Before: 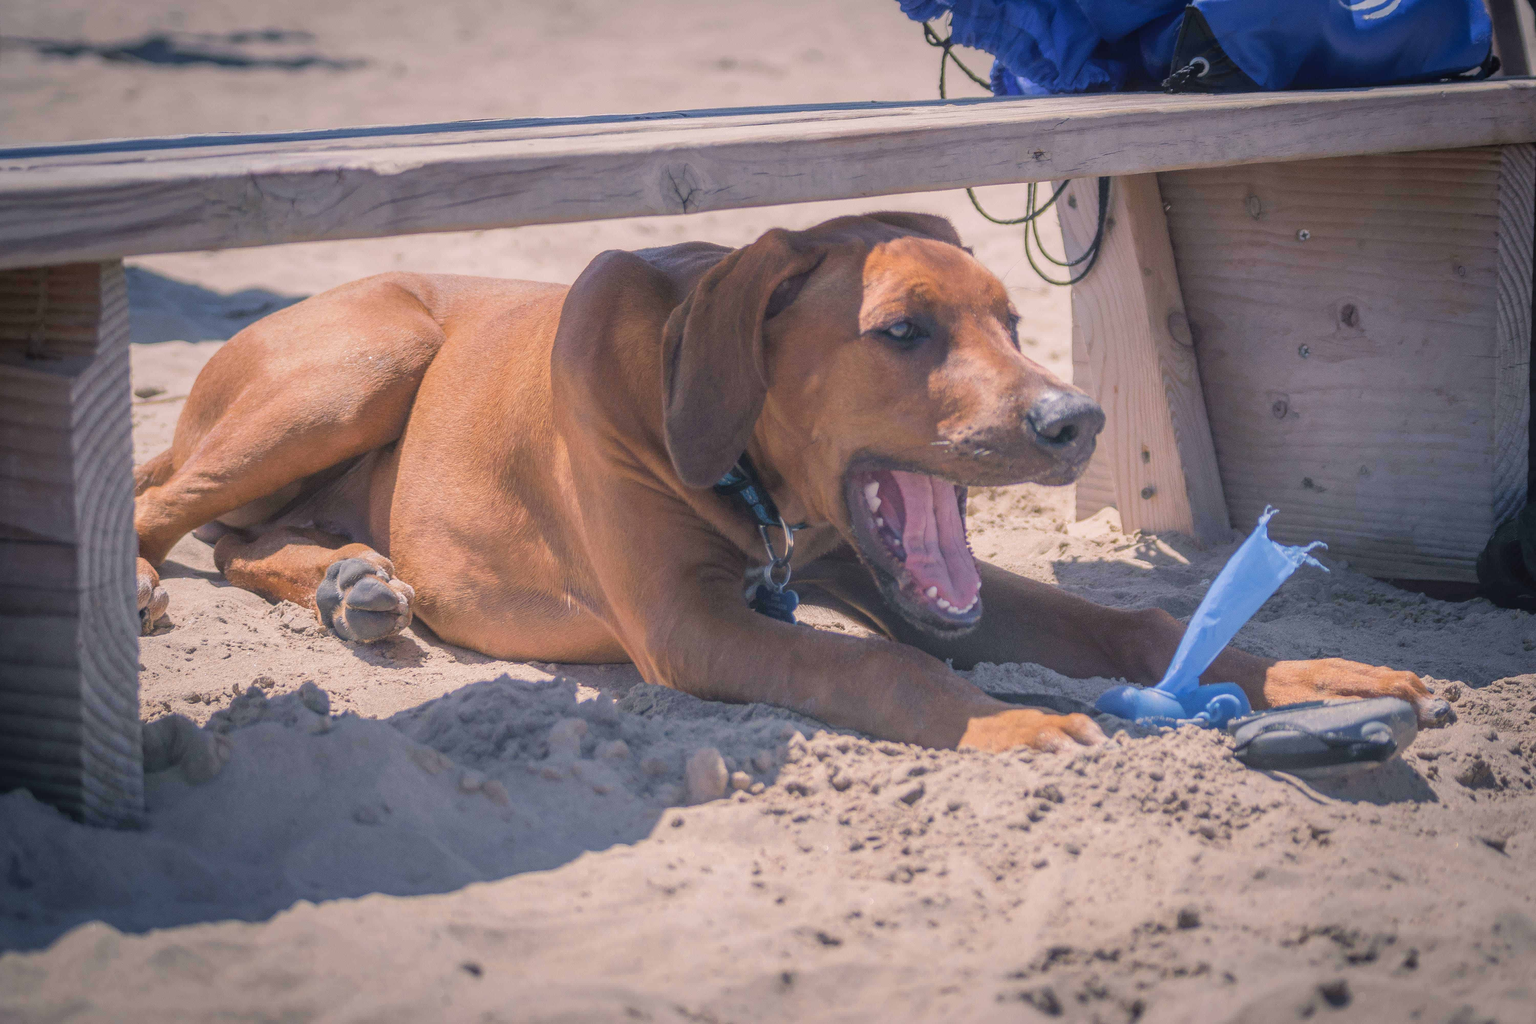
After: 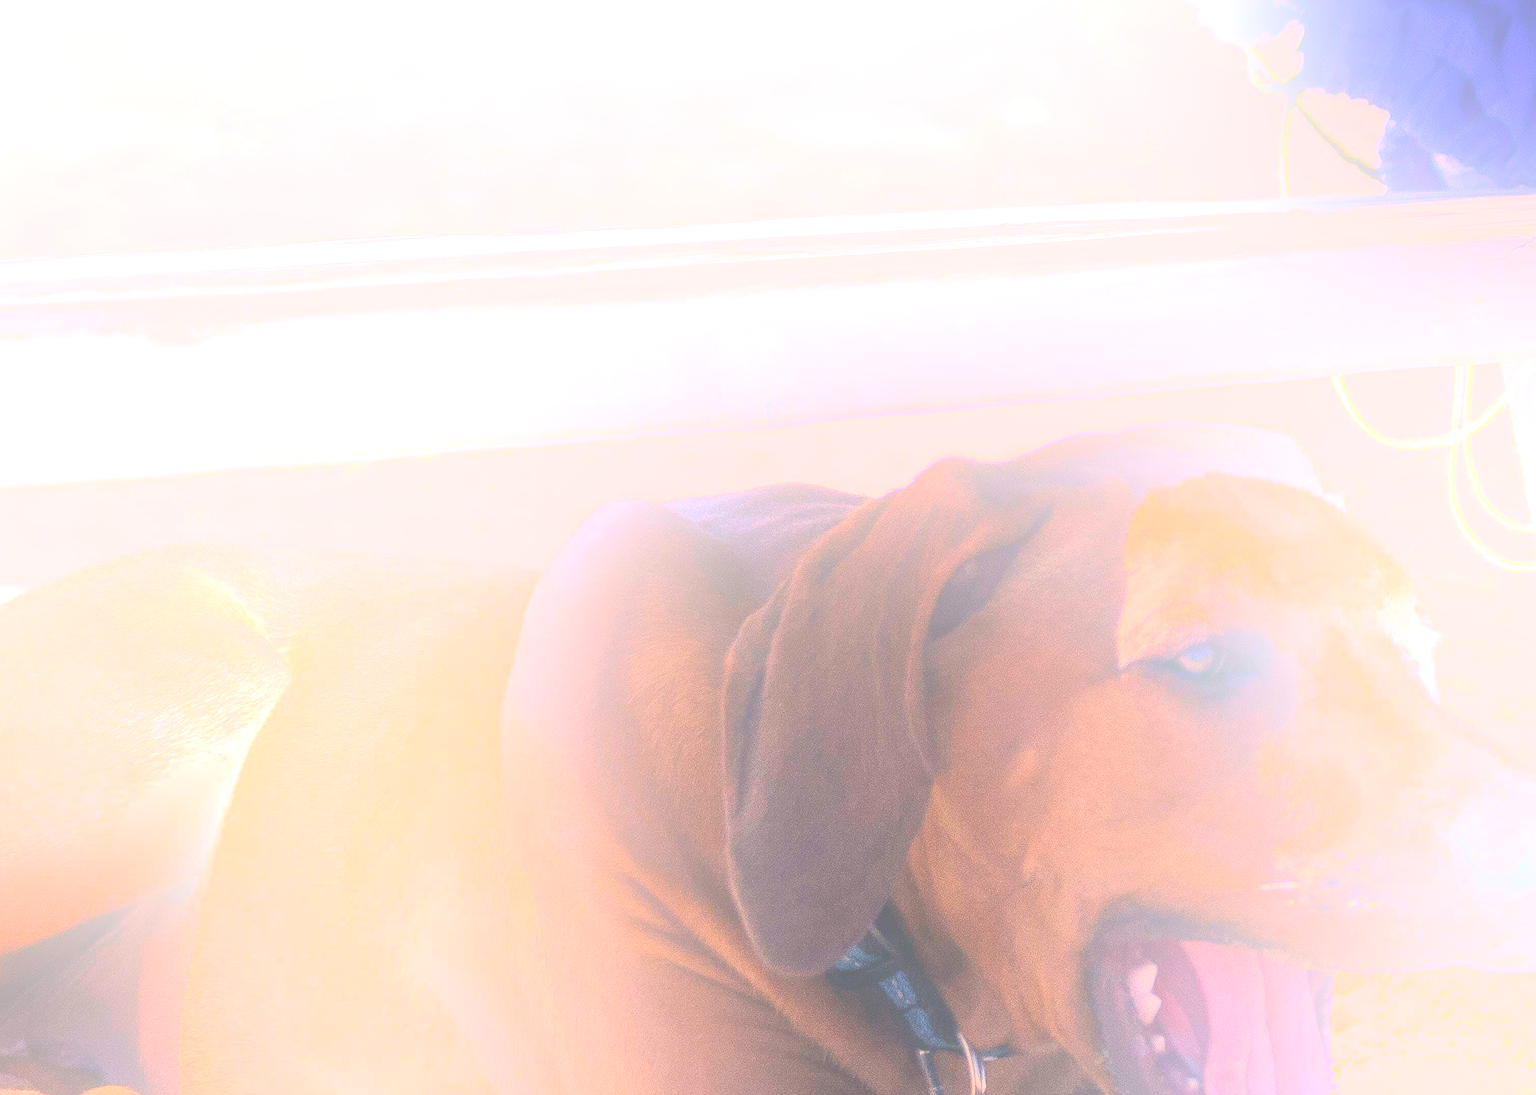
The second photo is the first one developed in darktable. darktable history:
crop: left 19.556%, right 30.401%, bottom 46.458%
contrast brightness saturation: contrast 0.28
color correction: highlights a* 14.52, highlights b* 4.84
bloom: size 70%, threshold 25%, strength 70%
sharpen: on, module defaults
local contrast: highlights 100%, shadows 100%, detail 120%, midtone range 0.2
